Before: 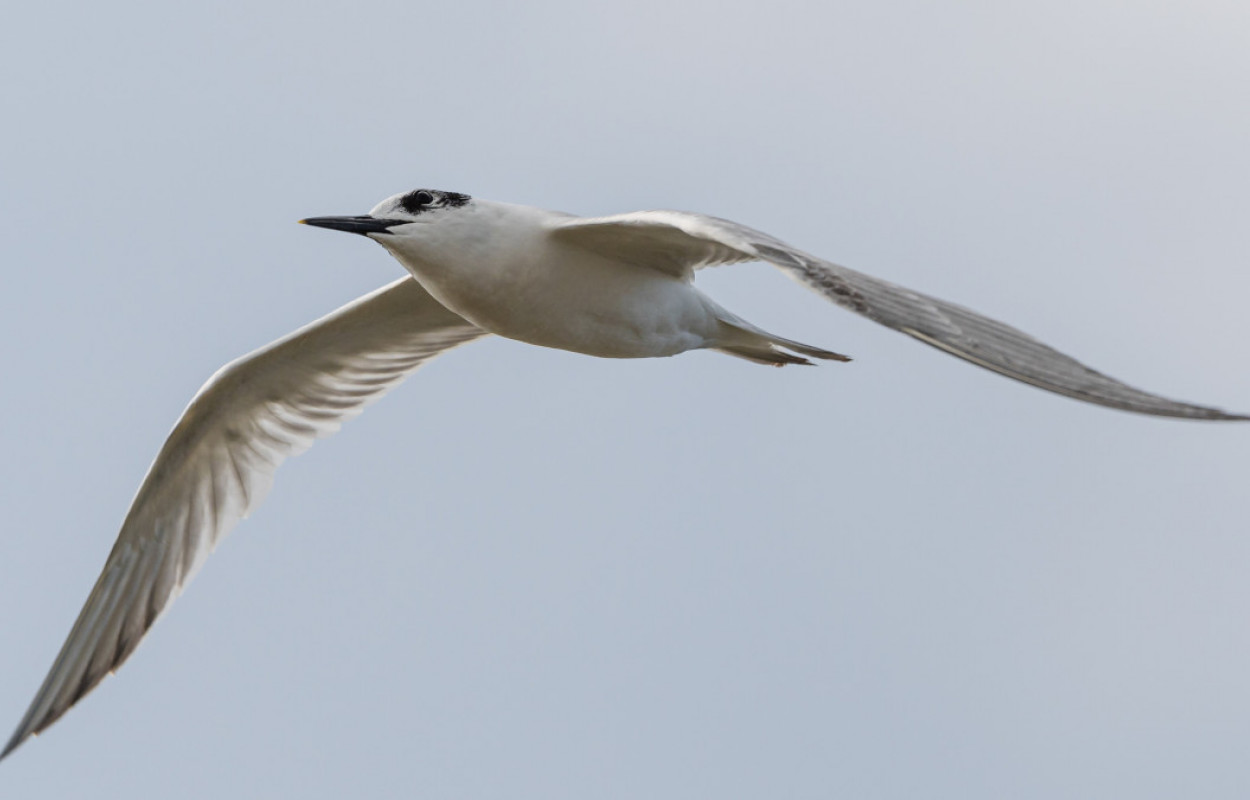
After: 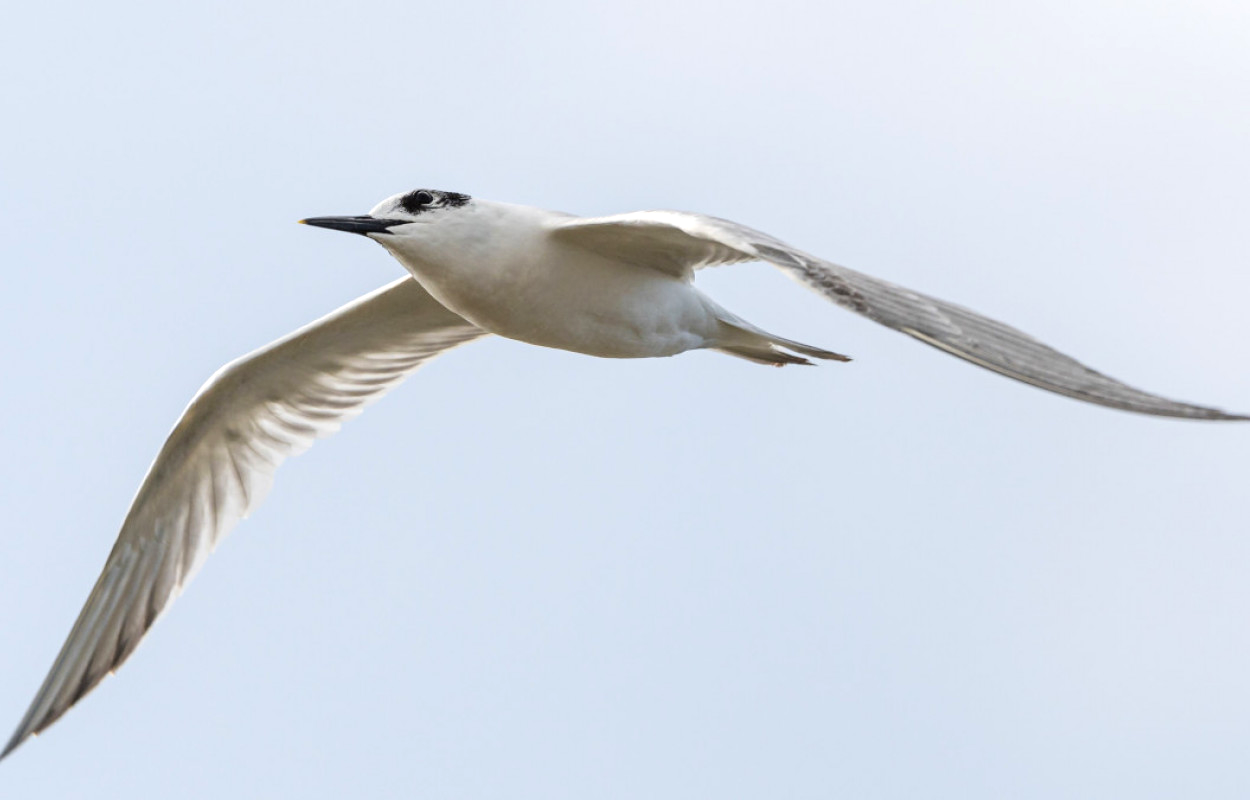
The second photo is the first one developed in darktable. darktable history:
base curve: curves: ch0 [(0, 0) (0.472, 0.508) (1, 1)]
exposure: black level correction 0.001, exposure 0.5 EV, compensate exposure bias true, compensate highlight preservation false
